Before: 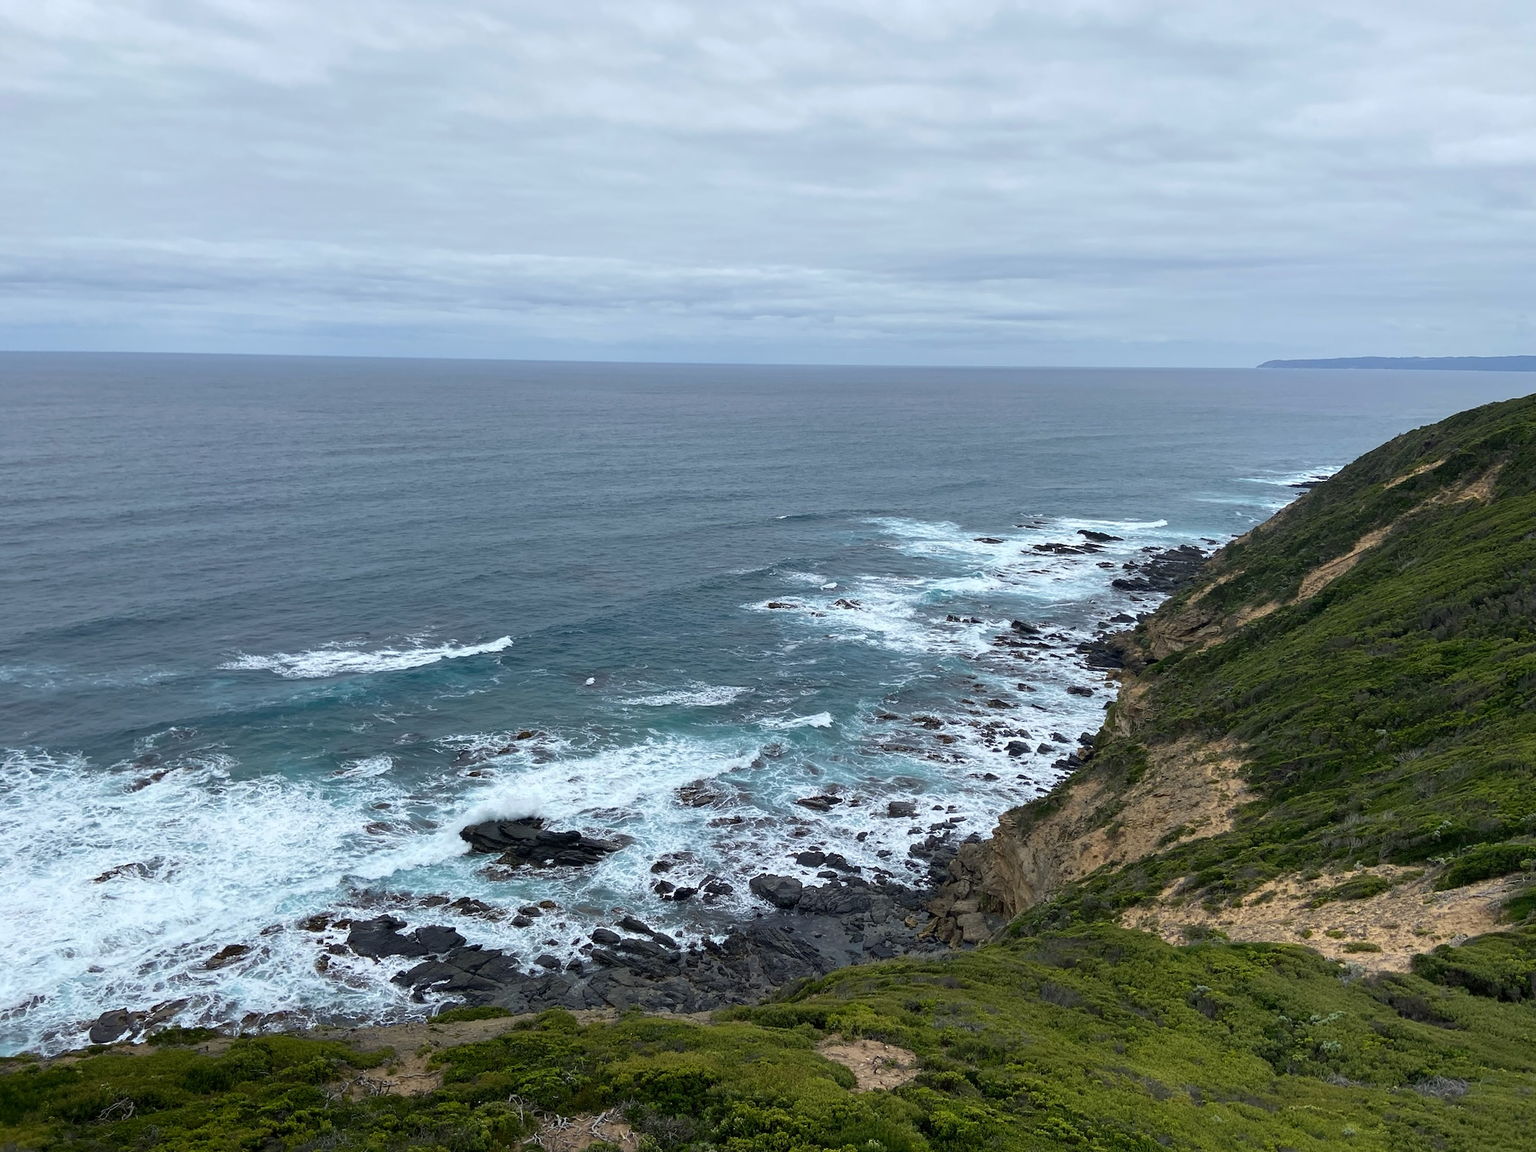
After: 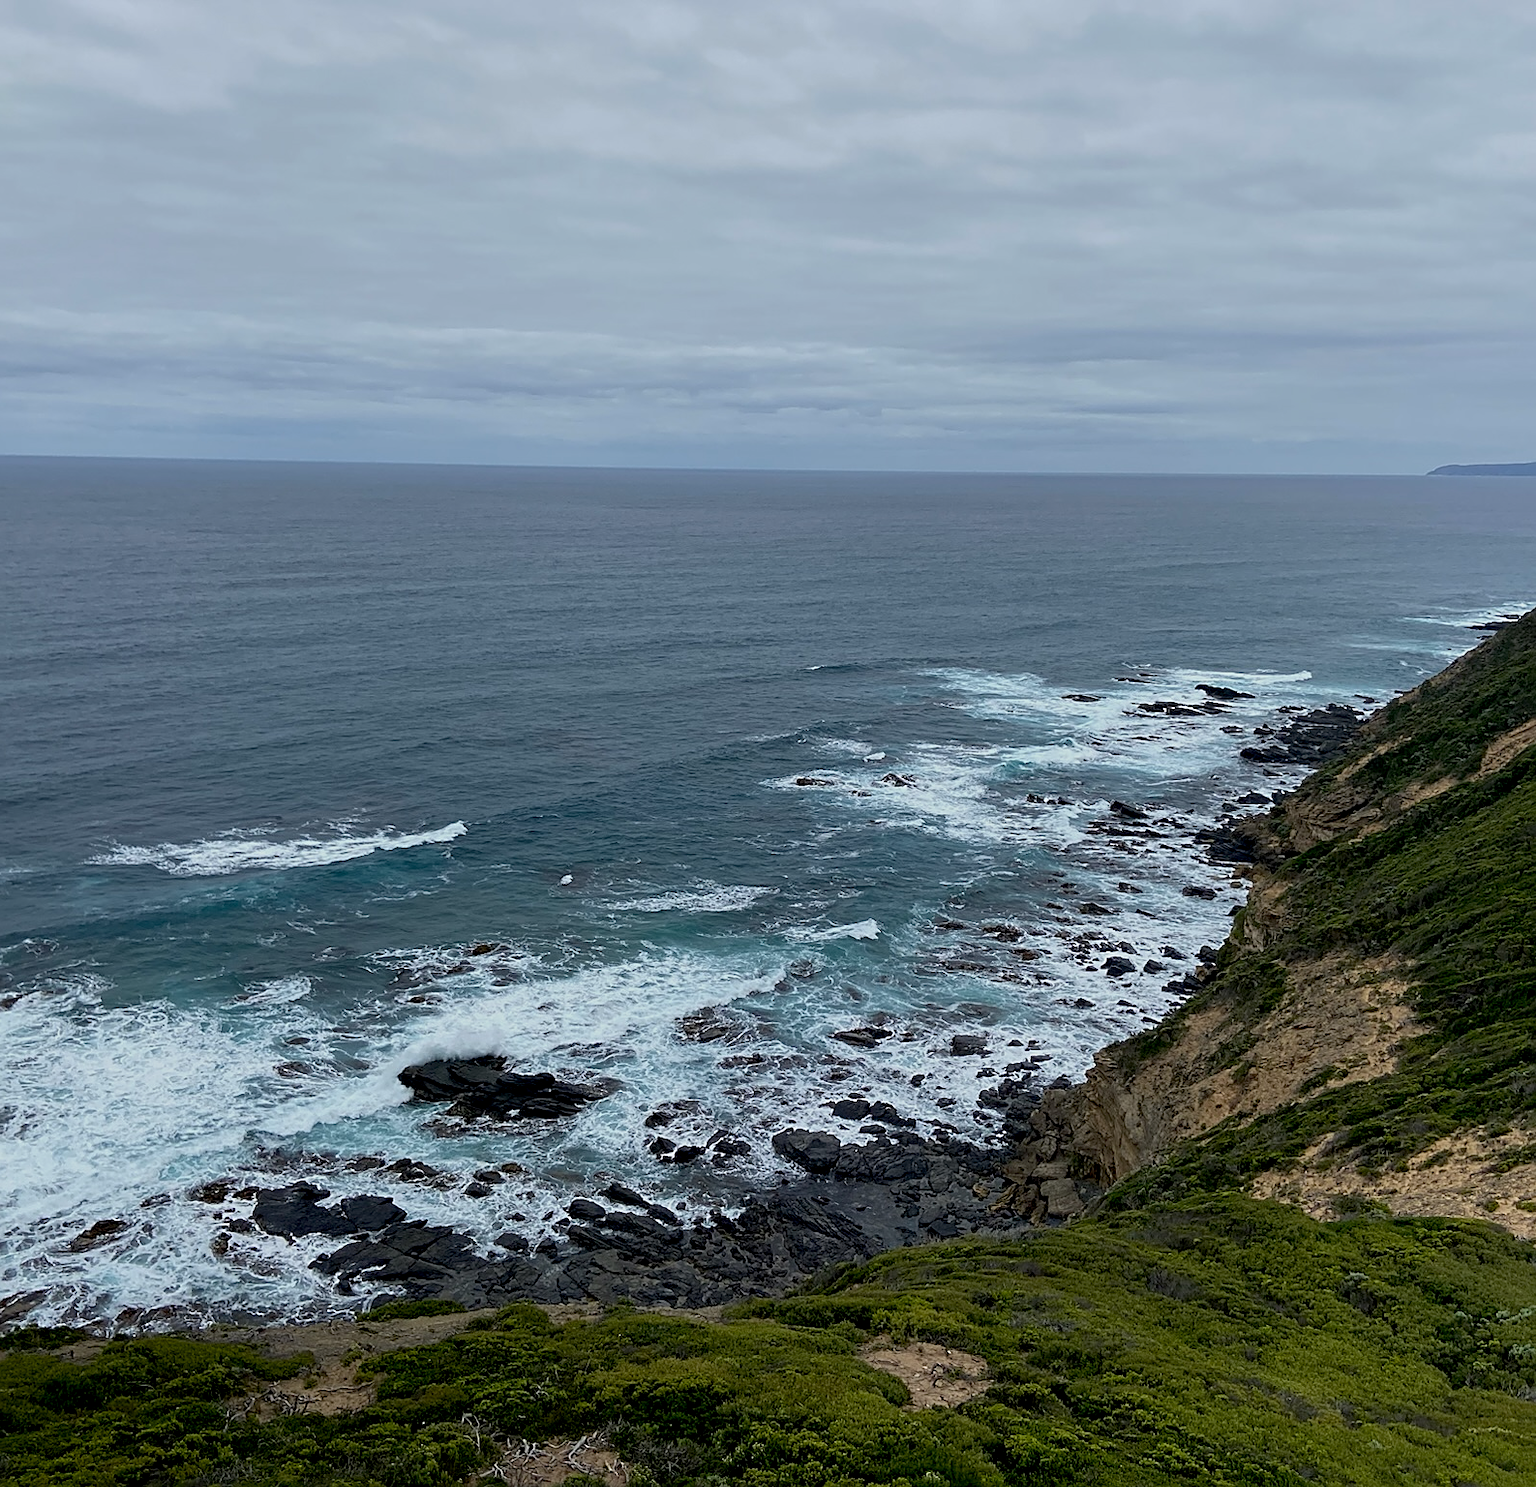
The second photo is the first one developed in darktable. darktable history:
sharpen: on, module defaults
crop: left 9.88%, right 12.664%
exposure: black level correction 0.011, exposure -0.478 EV, compensate highlight preservation false
